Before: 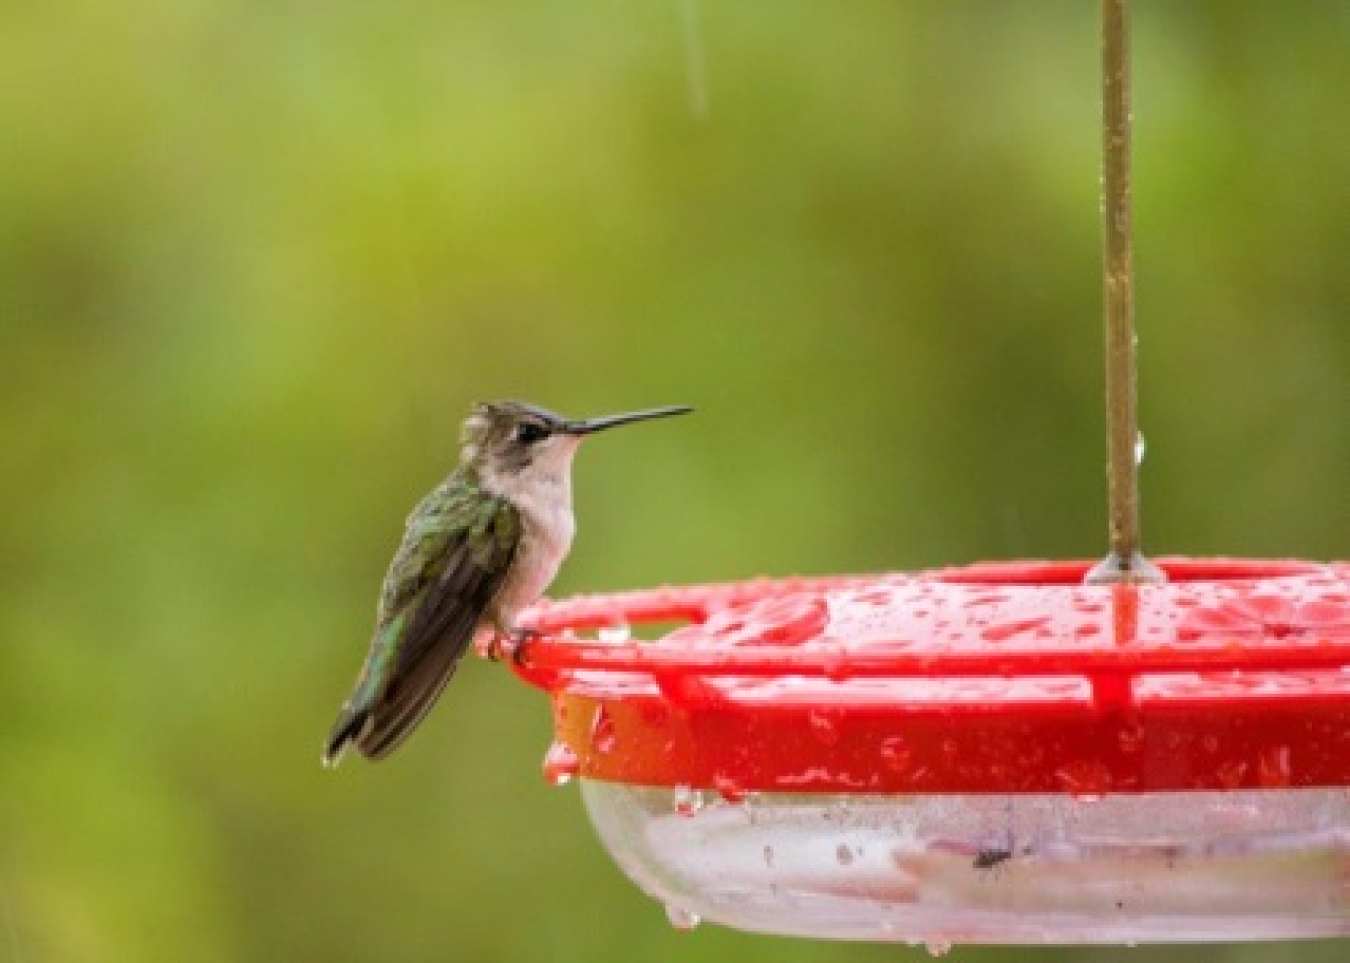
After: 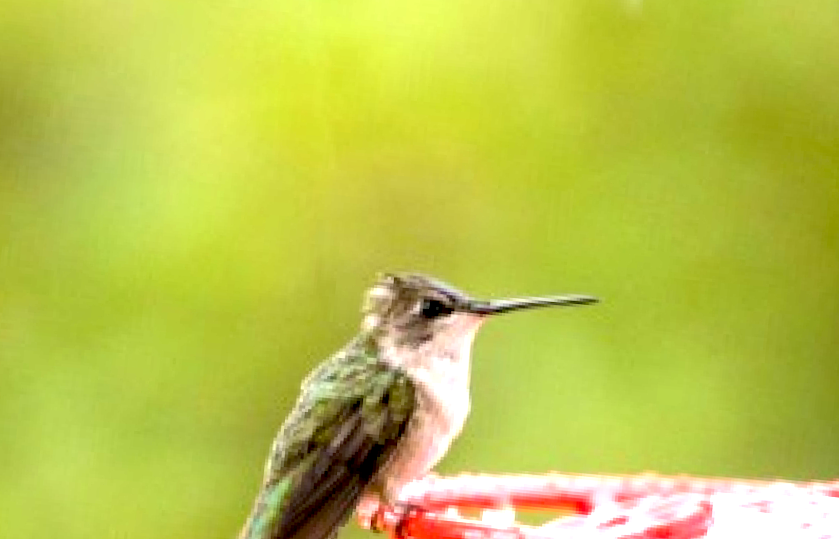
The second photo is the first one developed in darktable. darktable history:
local contrast: highlights 102%, shadows 100%, detail 131%, midtone range 0.2
crop and rotate: angle -5.43°, left 2.119%, top 6.701%, right 27.72%, bottom 30.101%
exposure: black level correction 0.008, exposure 0.986 EV, compensate highlight preservation false
